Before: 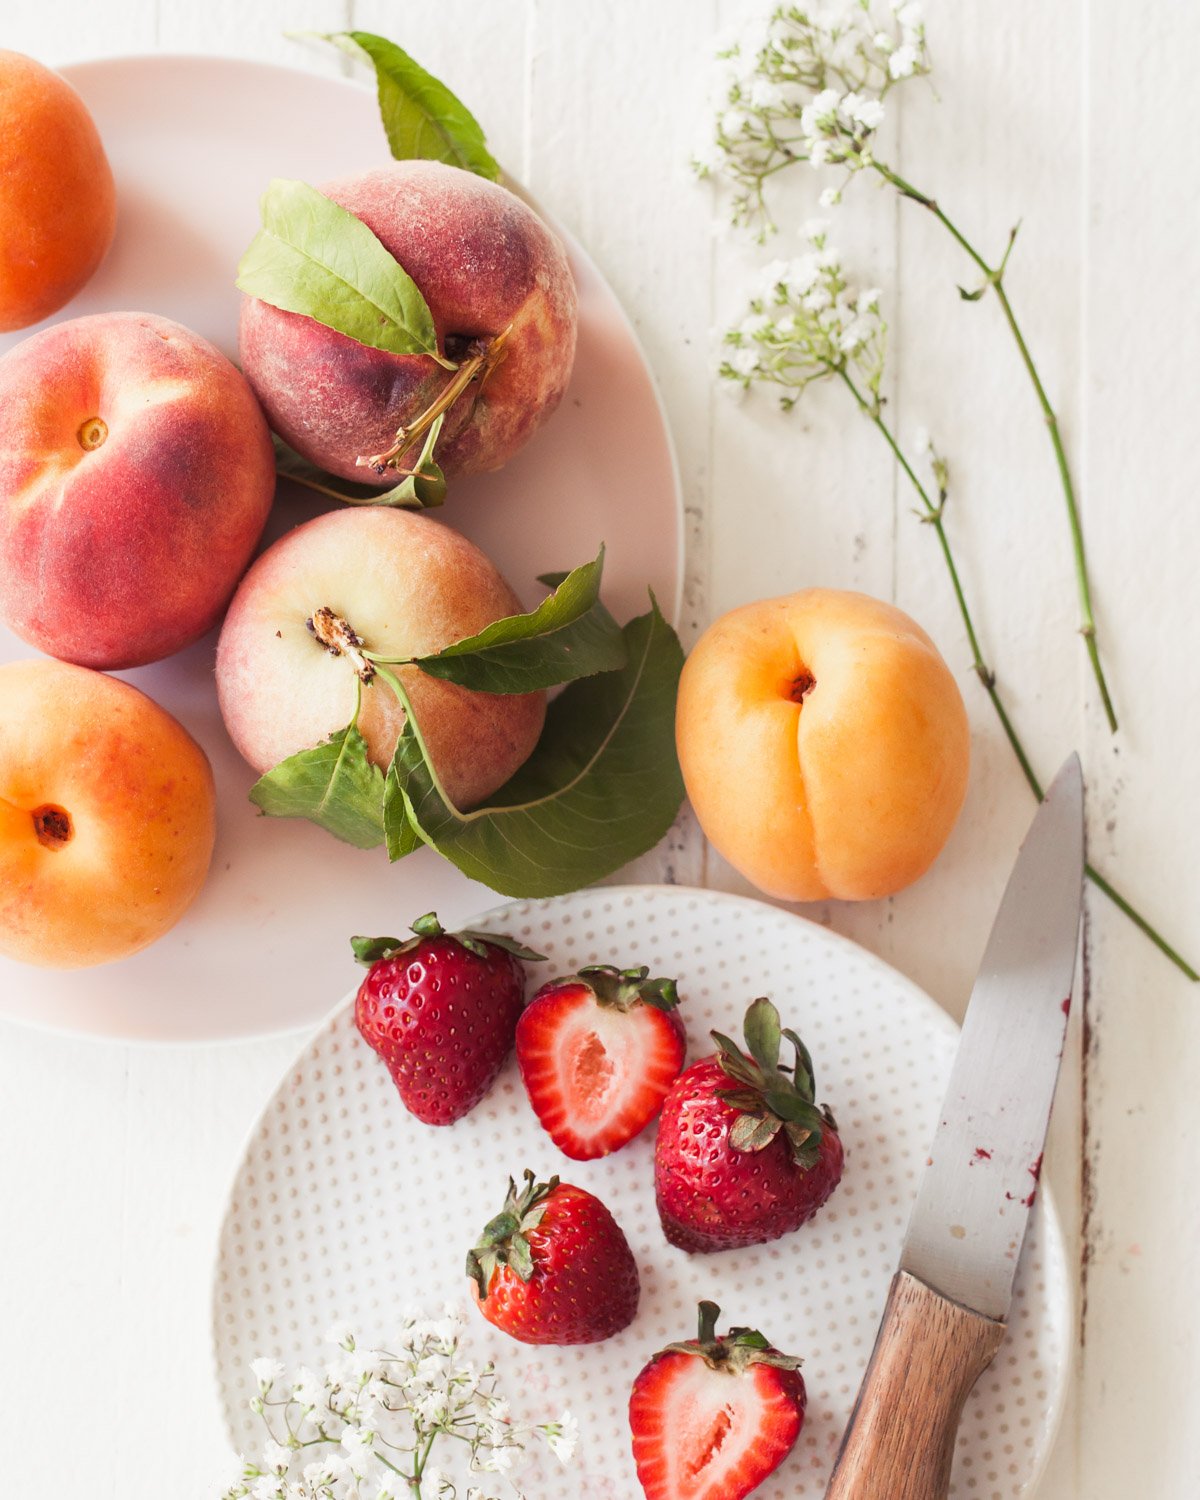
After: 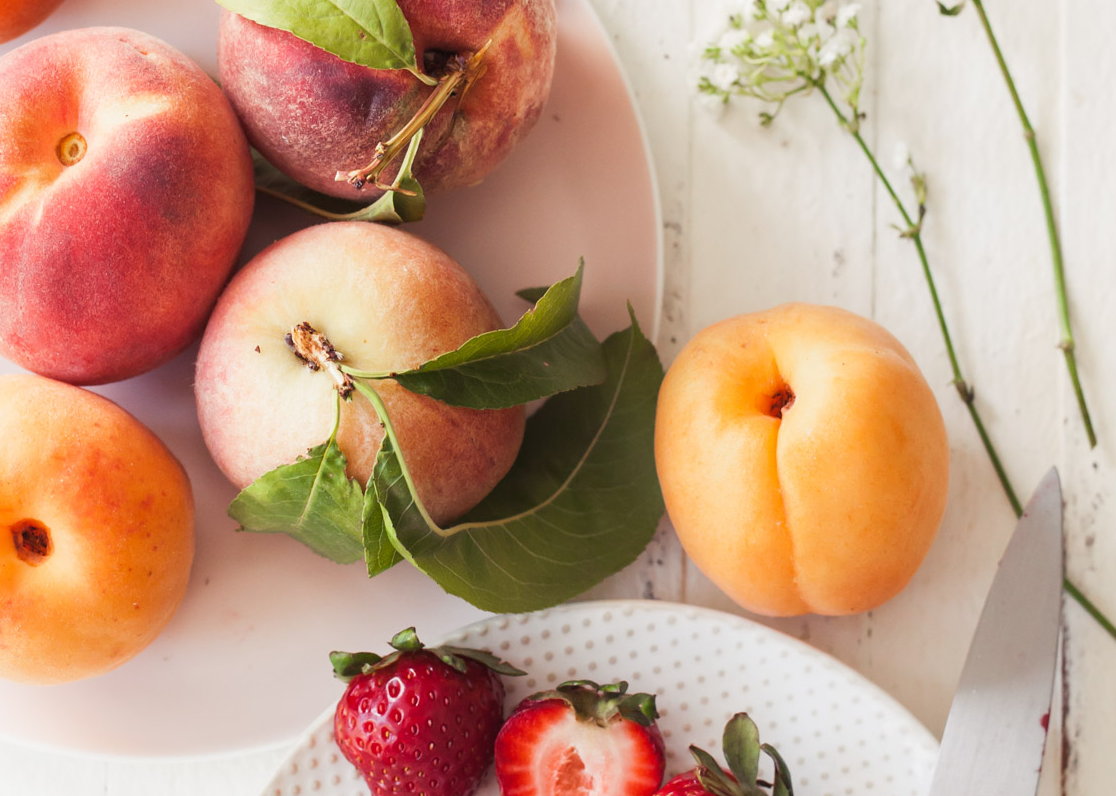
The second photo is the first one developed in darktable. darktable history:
crop: left 1.782%, top 19.053%, right 5.168%, bottom 27.832%
